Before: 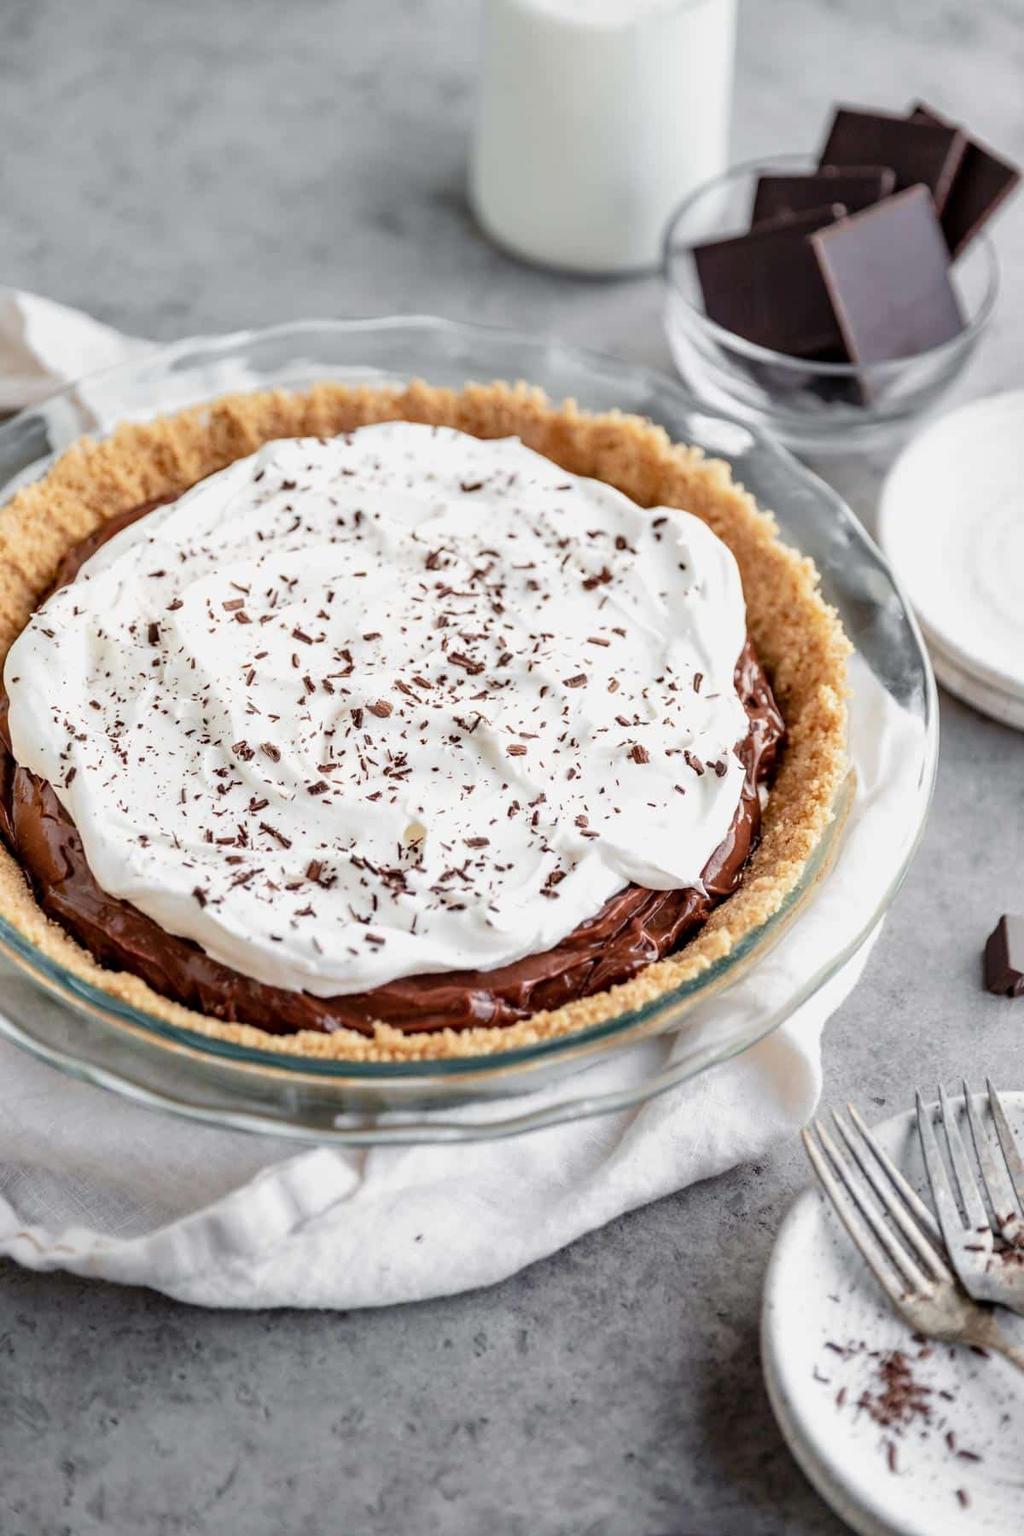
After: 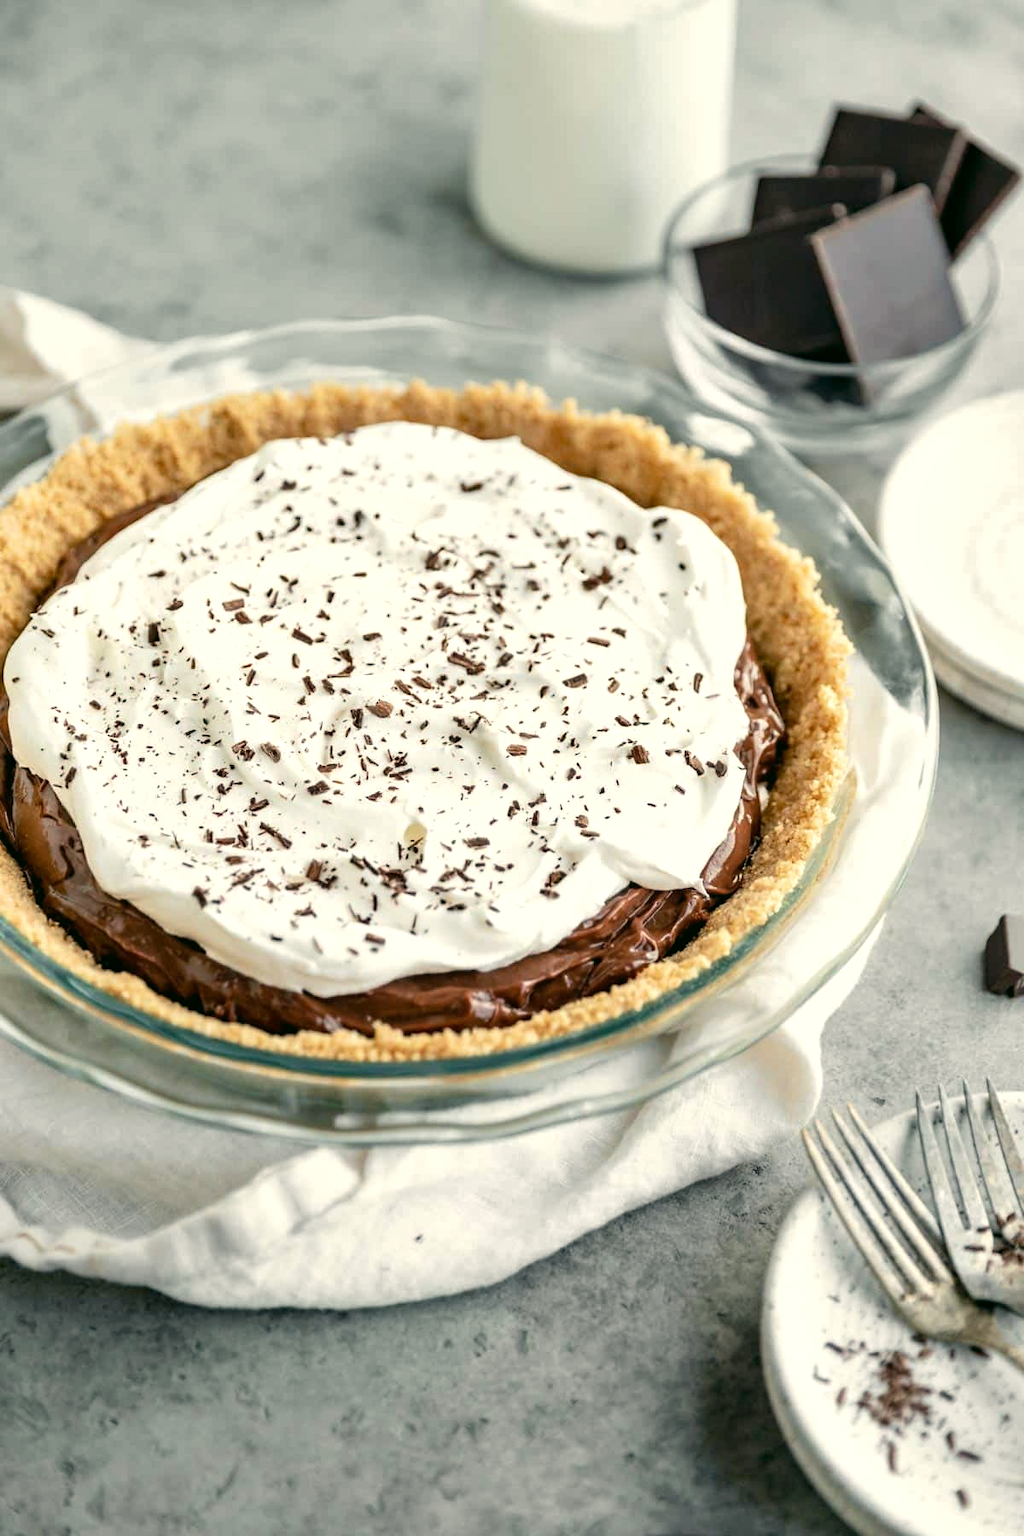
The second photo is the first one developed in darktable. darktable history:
color correction: highlights a* -0.482, highlights b* 9.48, shadows a* -9.48, shadows b* 0.803
shadows and highlights: radius 44.78, white point adjustment 6.64, compress 79.65%, highlights color adjustment 78.42%, soften with gaussian
